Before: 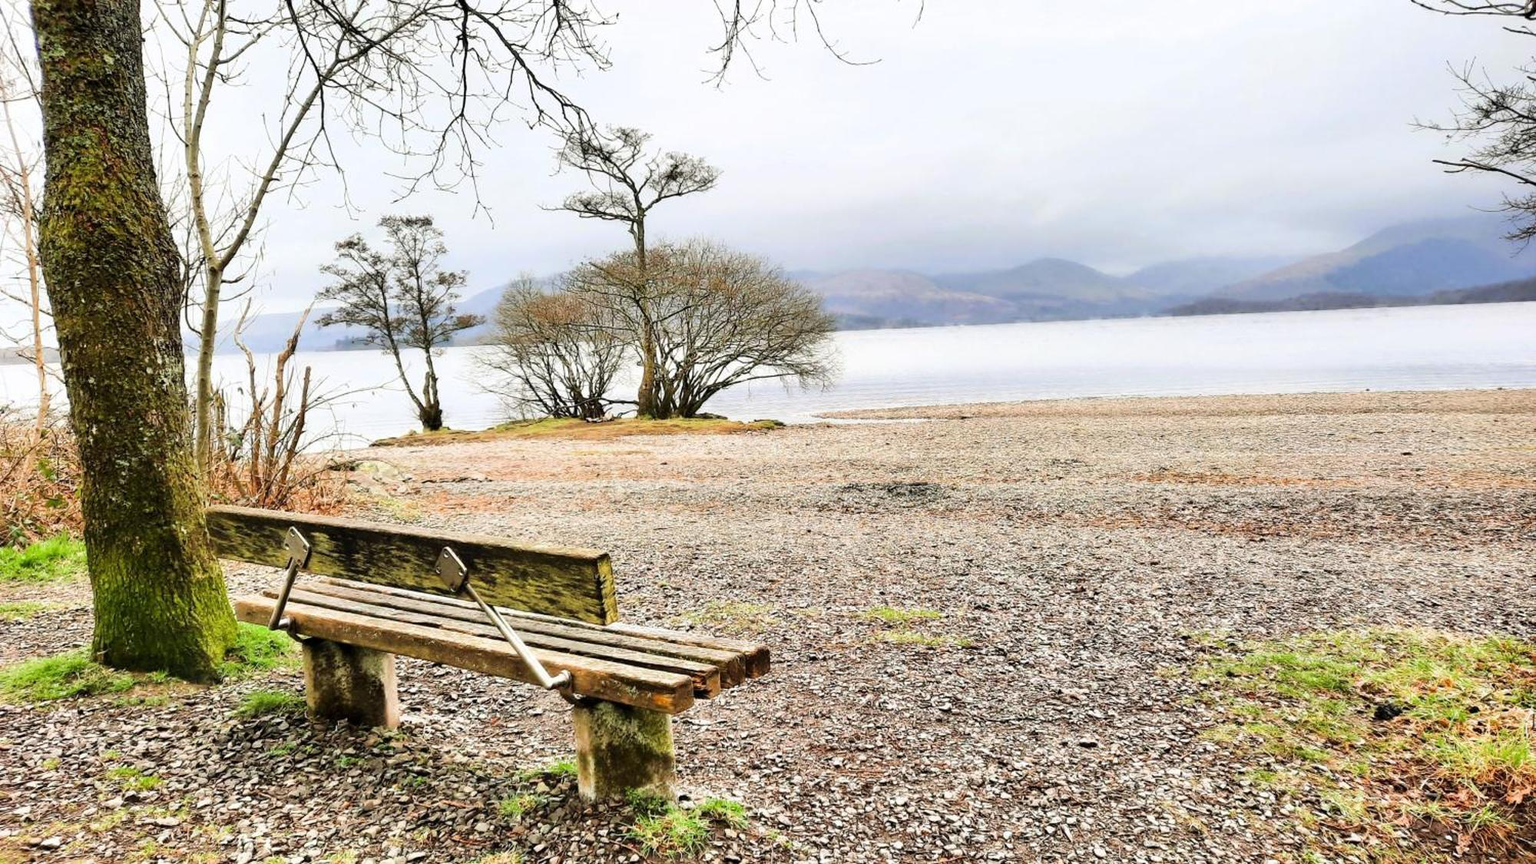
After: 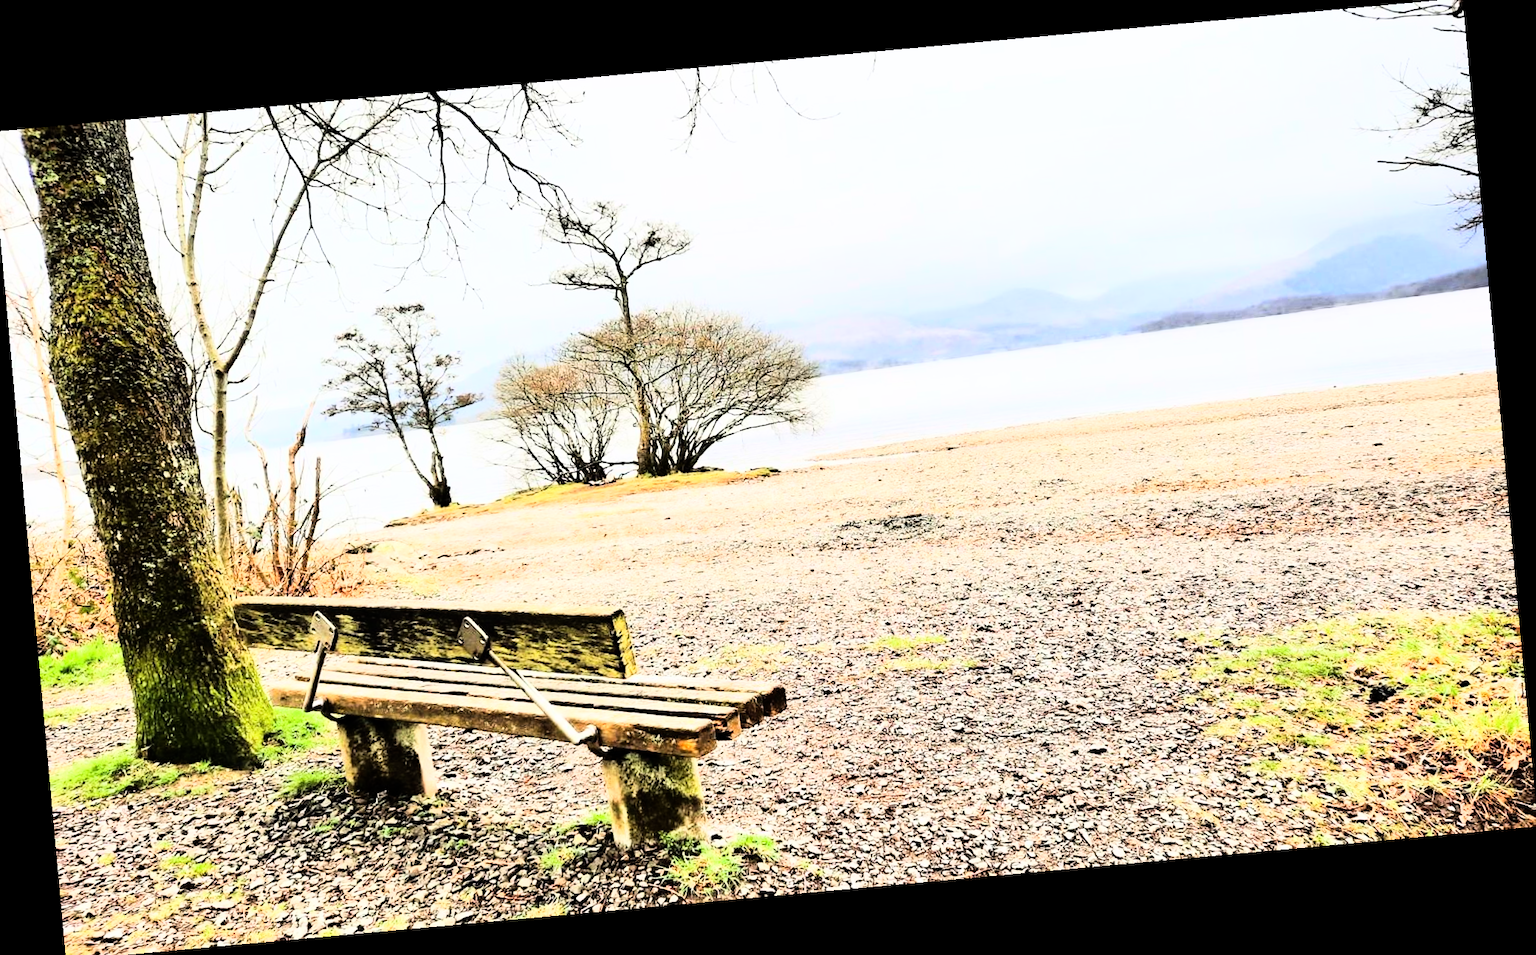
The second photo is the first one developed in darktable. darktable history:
crop and rotate: left 0.614%, top 0.179%, bottom 0.309%
rgb curve: curves: ch0 [(0, 0) (0.21, 0.15) (0.24, 0.21) (0.5, 0.75) (0.75, 0.96) (0.89, 0.99) (1, 1)]; ch1 [(0, 0.02) (0.21, 0.13) (0.25, 0.2) (0.5, 0.67) (0.75, 0.9) (0.89, 0.97) (1, 1)]; ch2 [(0, 0.02) (0.21, 0.13) (0.25, 0.2) (0.5, 0.67) (0.75, 0.9) (0.89, 0.97) (1, 1)], compensate middle gray true
rotate and perspective: rotation -5.2°, automatic cropping off
exposure: exposure -0.151 EV, compensate highlight preservation false
